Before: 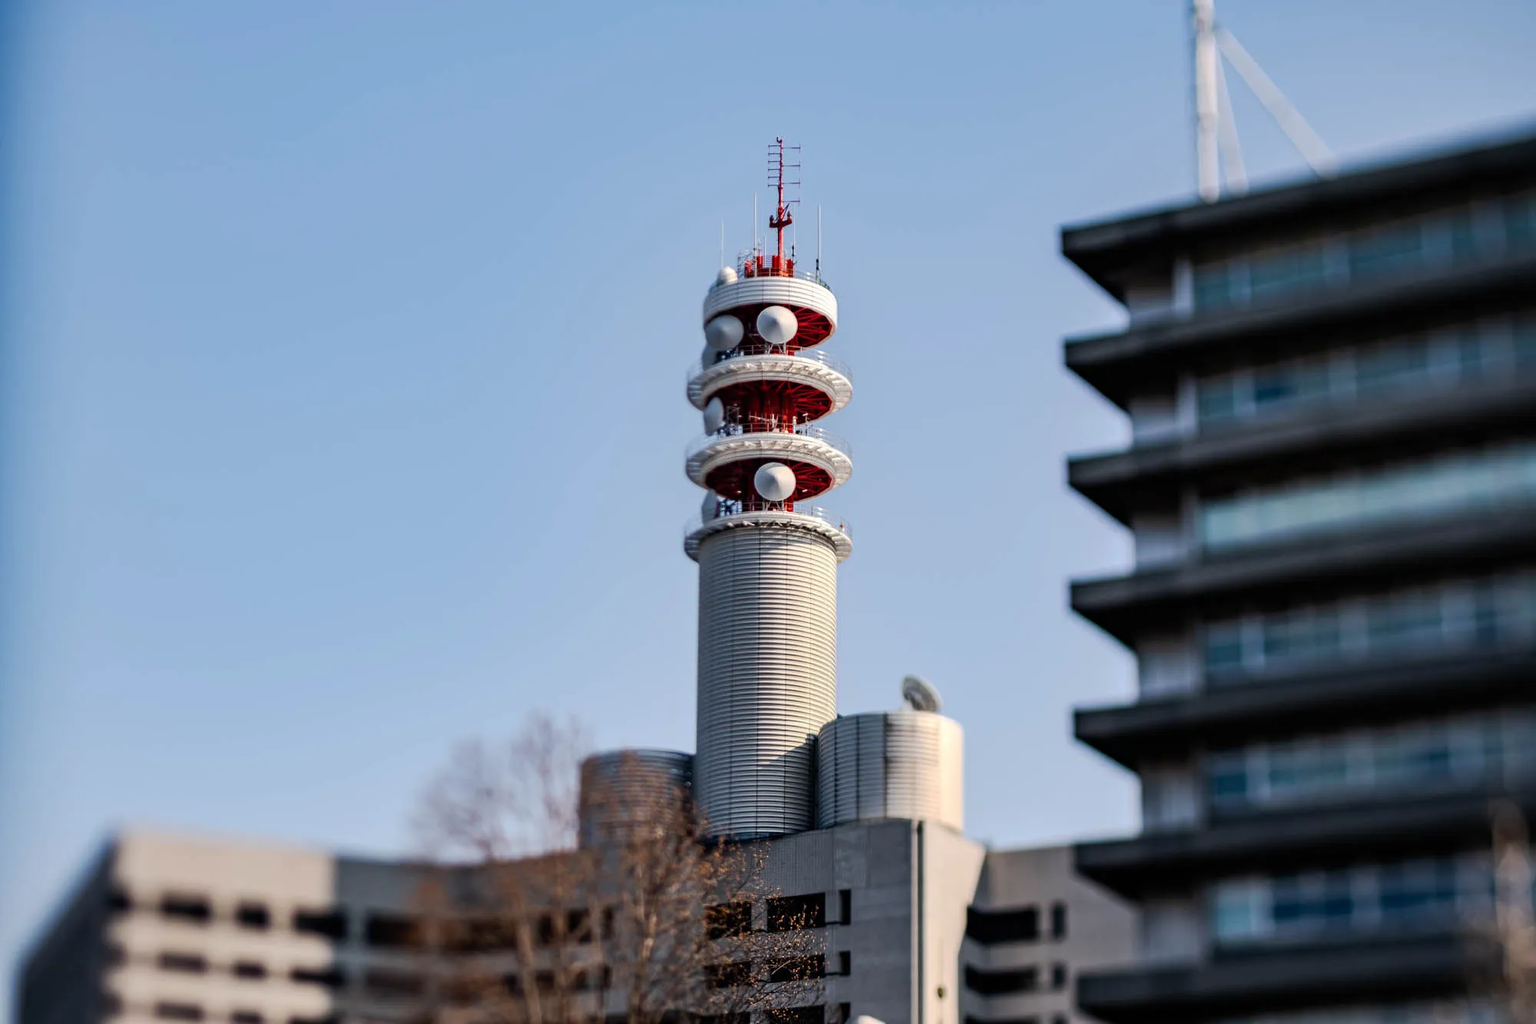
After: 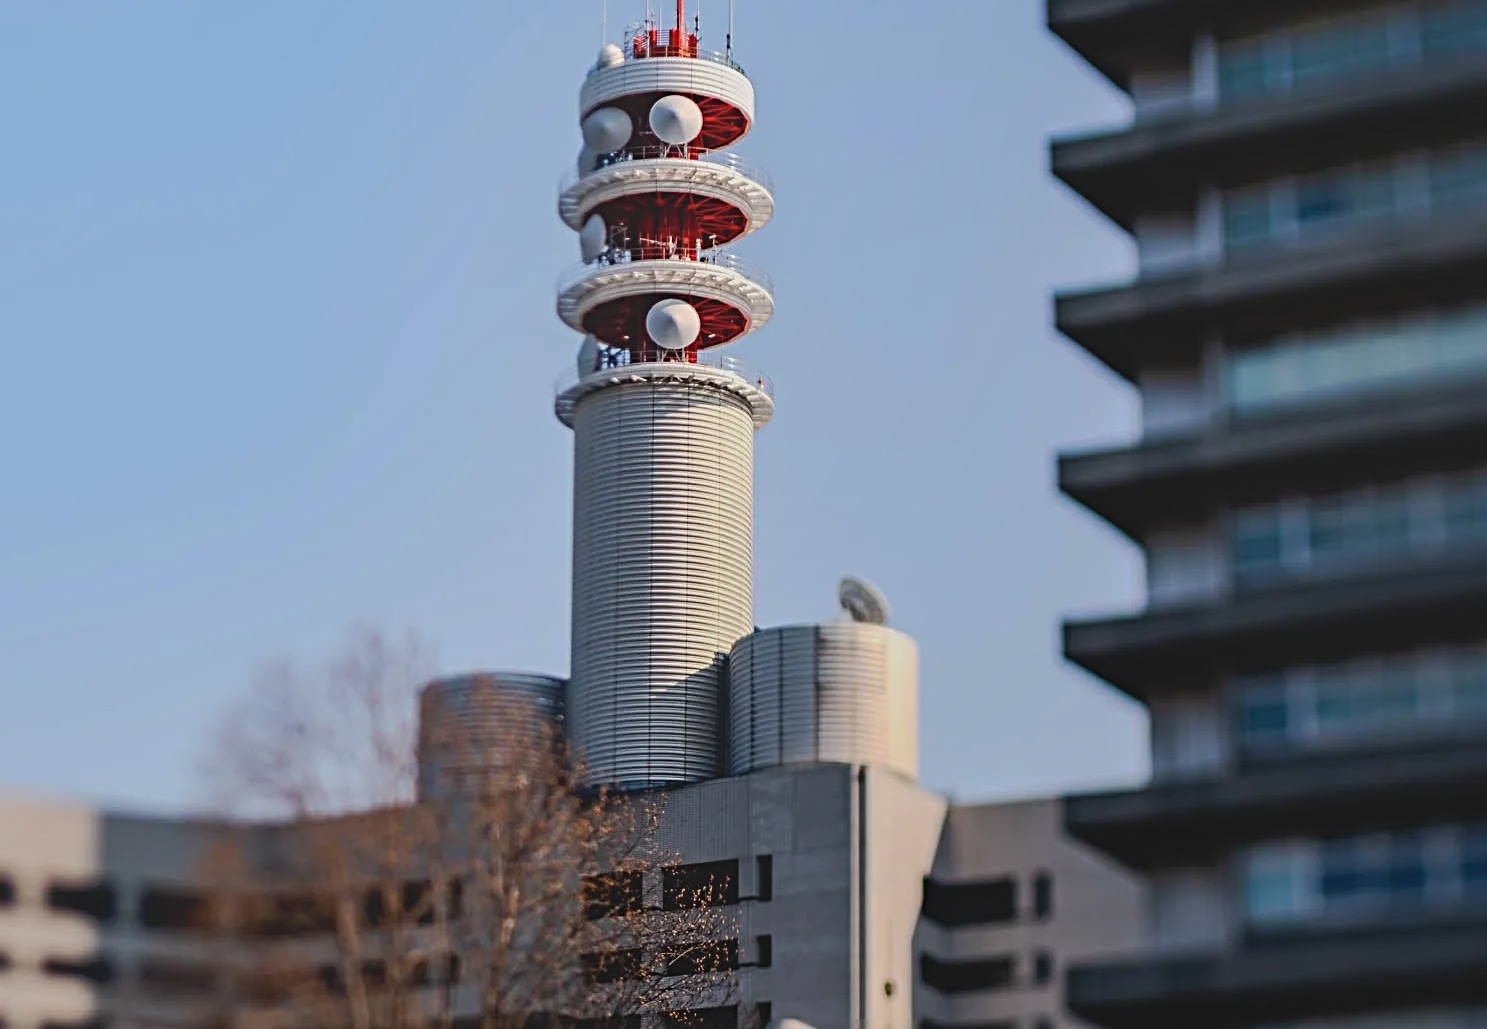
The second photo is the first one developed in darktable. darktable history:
local contrast: detail 71%
crop: left 16.834%, top 22.804%, right 8.815%
sharpen: radius 3.98
